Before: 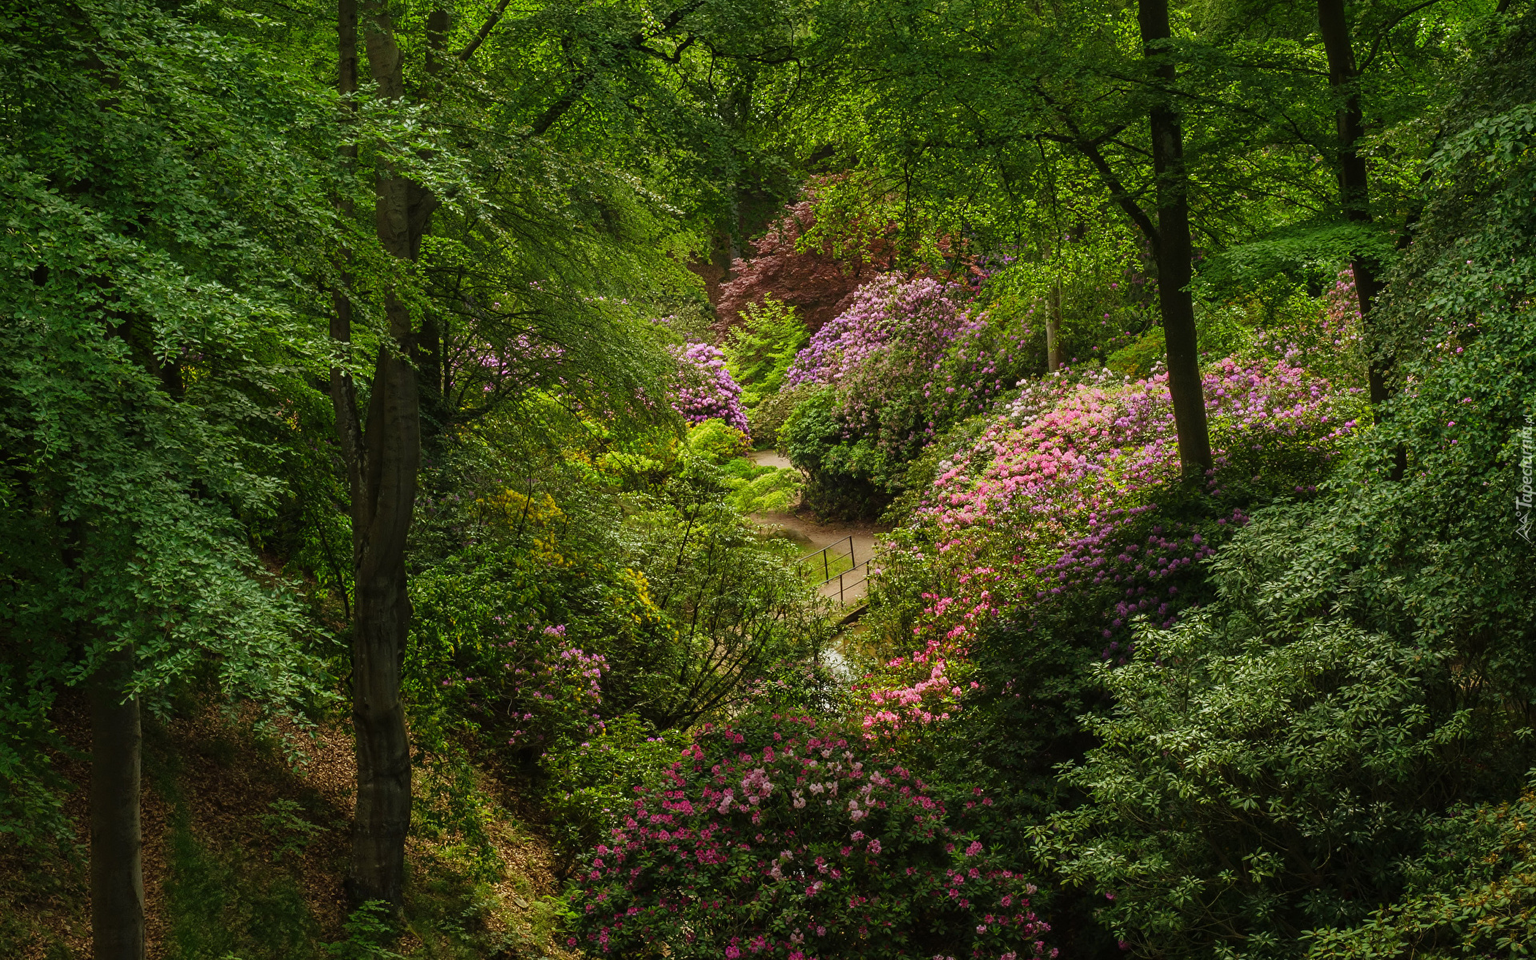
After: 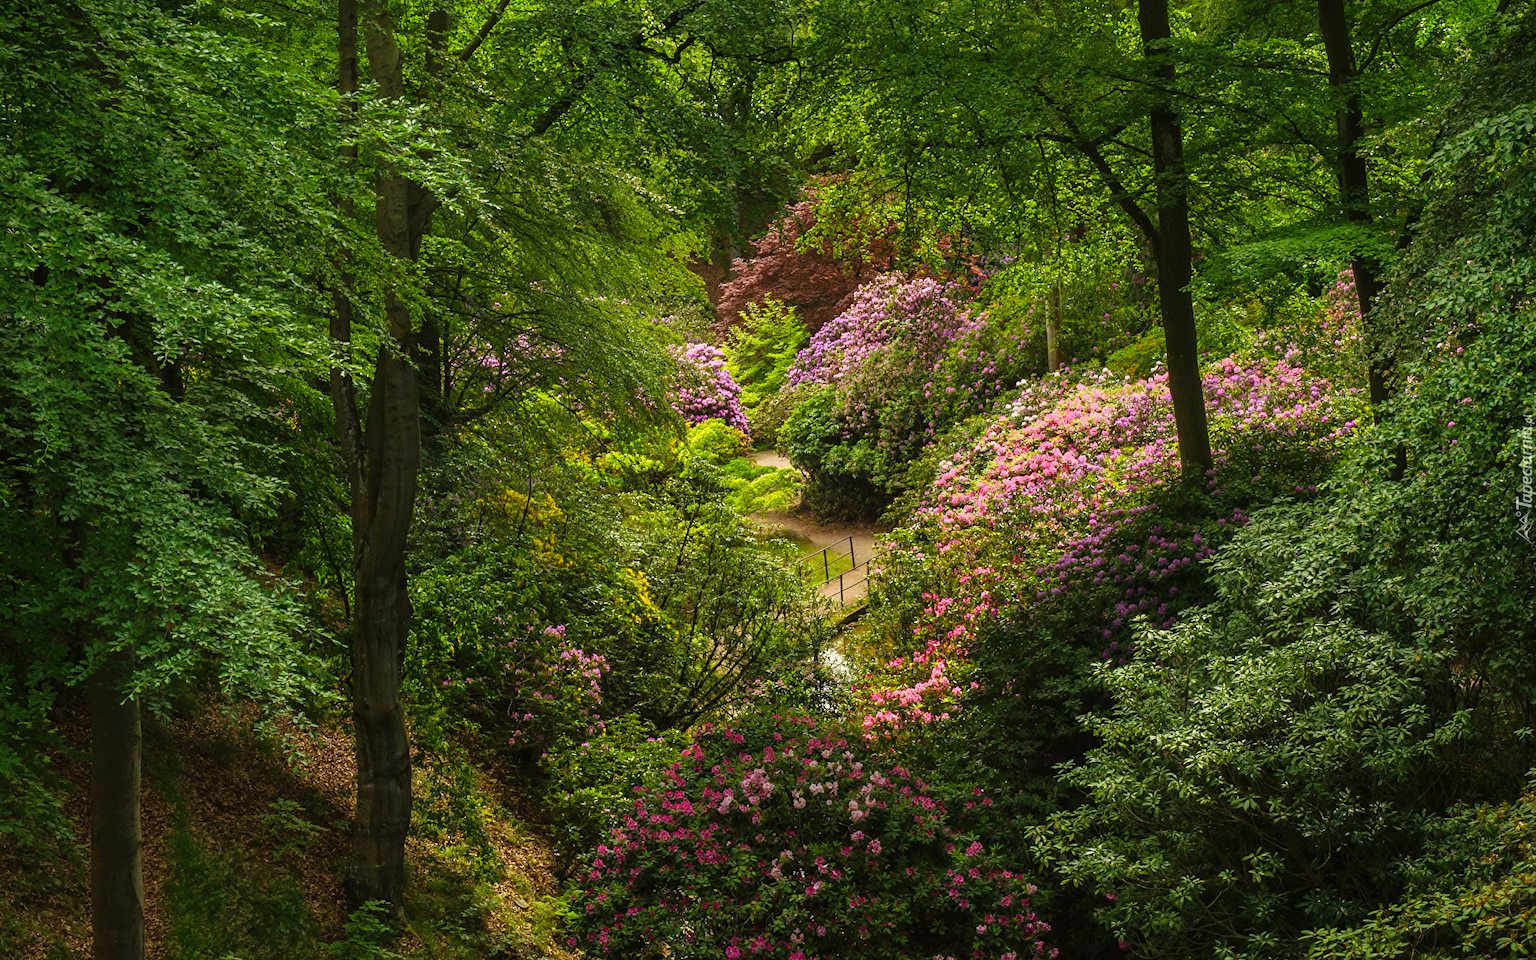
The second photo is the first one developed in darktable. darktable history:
color balance rgb: highlights gain › chroma 0.673%, highlights gain › hue 56.38°, perceptual saturation grading › global saturation 0.08%, perceptual brilliance grading › global brilliance 10.716%, global vibrance 15.008%
